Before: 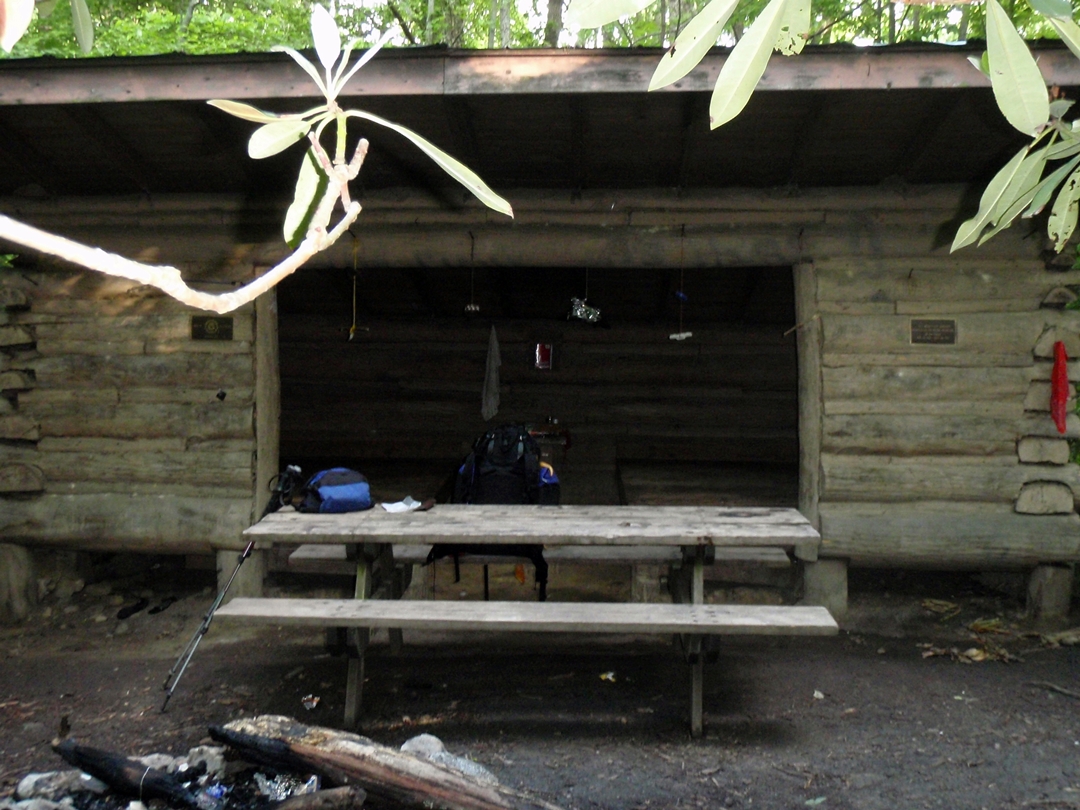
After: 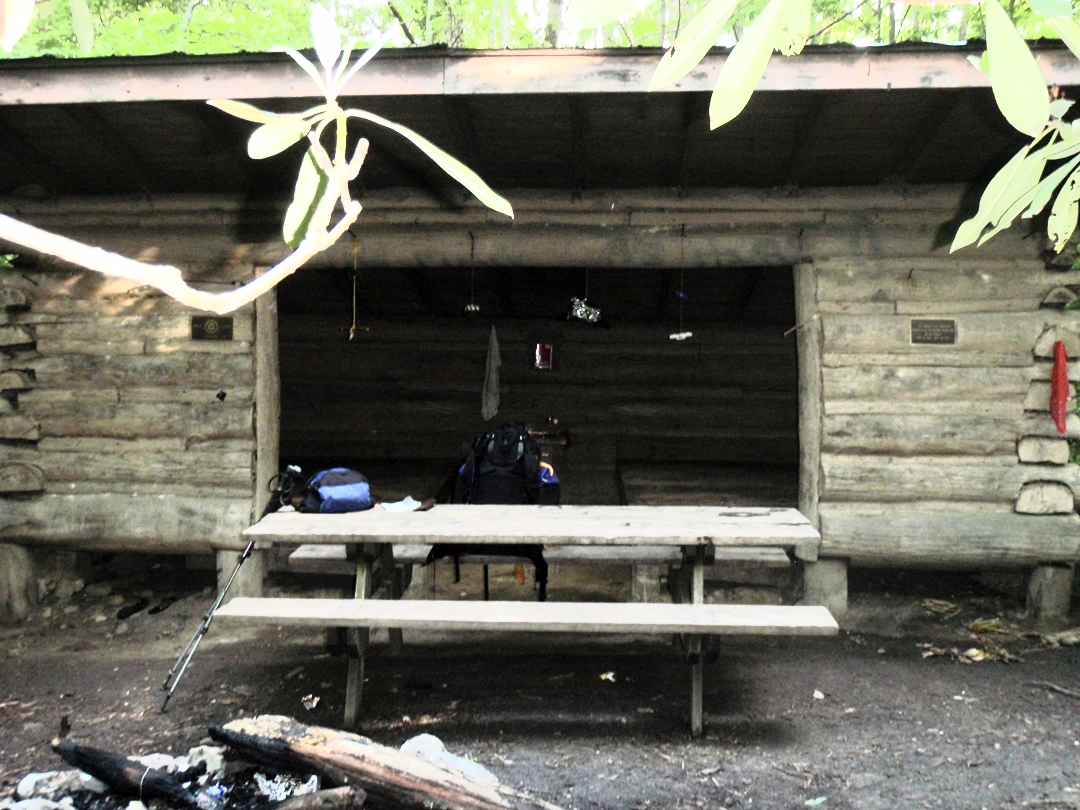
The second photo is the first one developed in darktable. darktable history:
tone curve: curves: ch0 [(0, 0) (0.003, 0.005) (0.011, 0.018) (0.025, 0.041) (0.044, 0.072) (0.069, 0.113) (0.1, 0.163) (0.136, 0.221) (0.177, 0.289) (0.224, 0.366) (0.277, 0.452) (0.335, 0.546) (0.399, 0.65) (0.468, 0.763) (0.543, 0.885) (0.623, 0.93) (0.709, 0.946) (0.801, 0.963) (0.898, 0.981) (1, 1)], color space Lab, independent channels, preserve colors none
contrast brightness saturation: contrast 0.095, brightness 0.013, saturation 0.021
